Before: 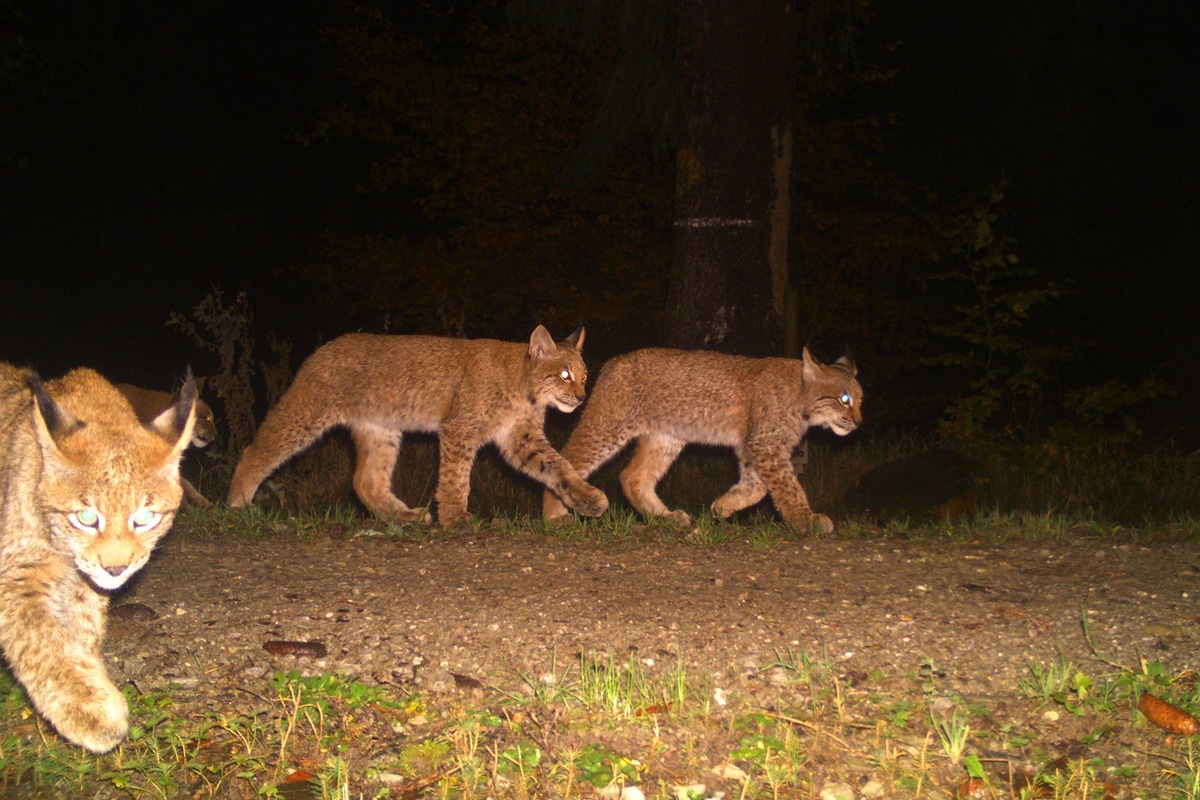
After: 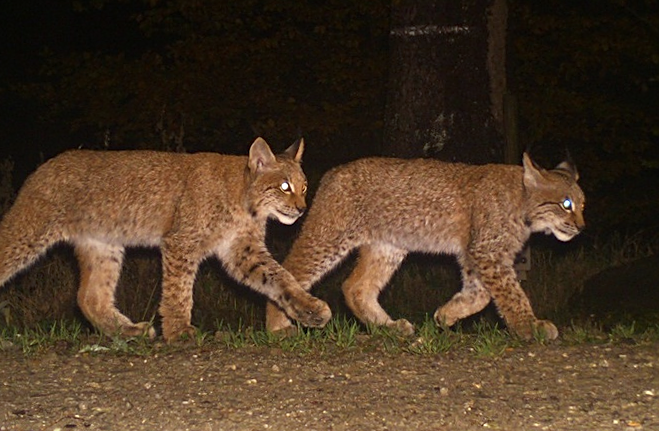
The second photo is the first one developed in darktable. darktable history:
rotate and perspective: rotation -1.32°, lens shift (horizontal) -0.031, crop left 0.015, crop right 0.985, crop top 0.047, crop bottom 0.982
crop and rotate: left 22.13%, top 22.054%, right 22.026%, bottom 22.102%
white balance: red 0.925, blue 1.046
sharpen: on, module defaults
